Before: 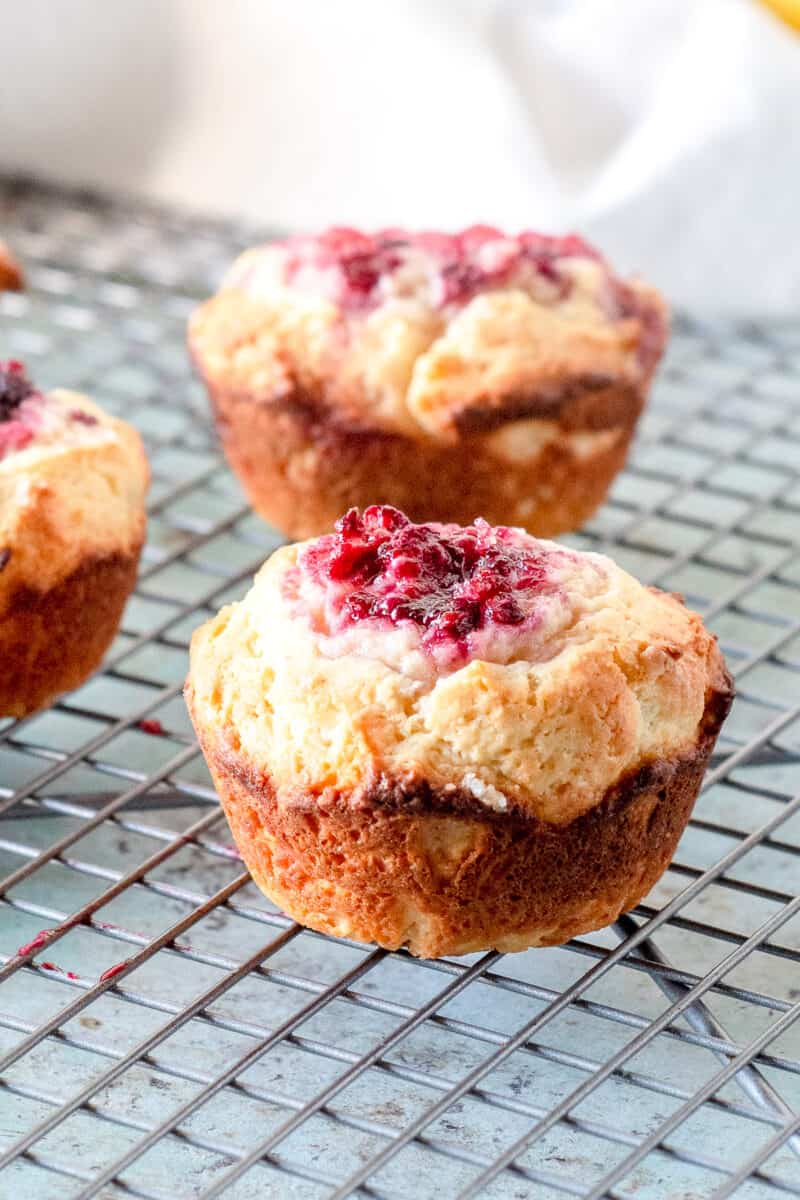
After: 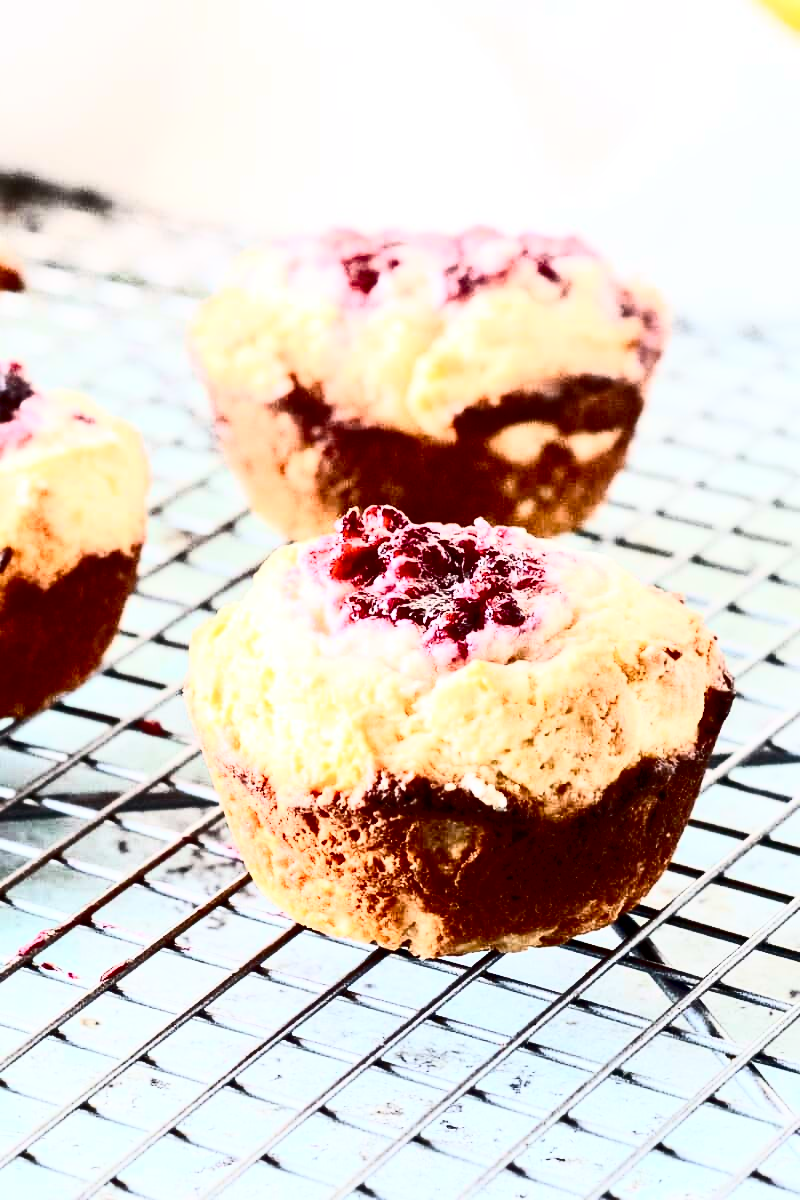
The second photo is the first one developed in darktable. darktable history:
contrast brightness saturation: contrast 0.93, brightness 0.2
exposure: black level correction 0.01, exposure 0.011 EV, compensate highlight preservation false
